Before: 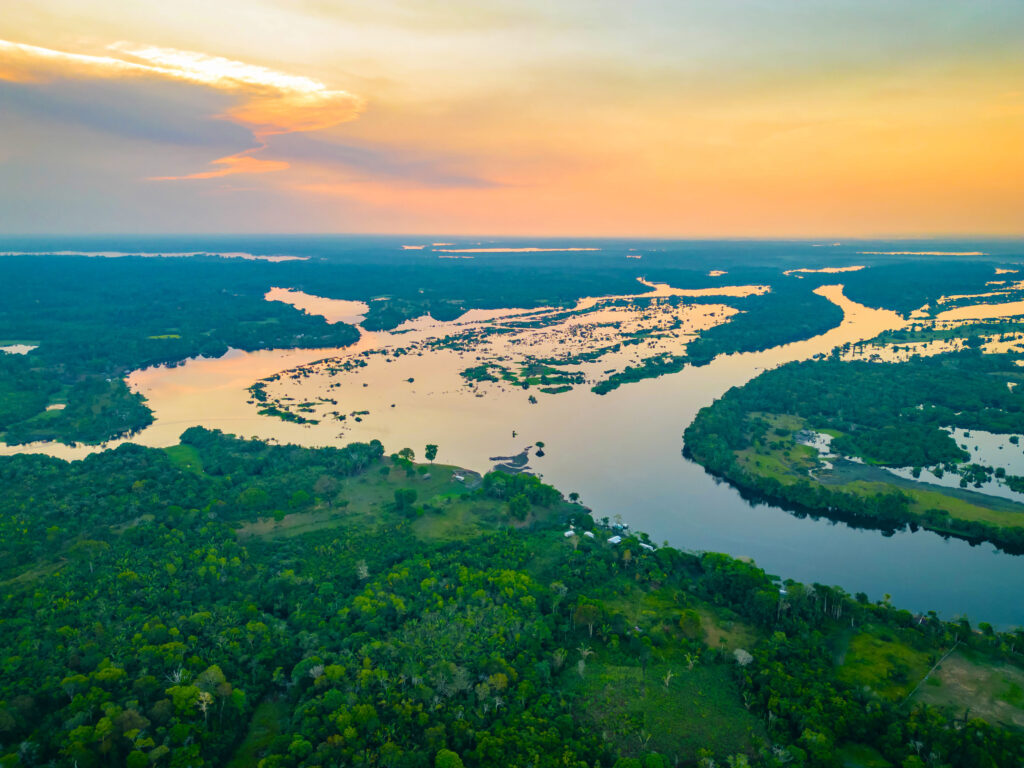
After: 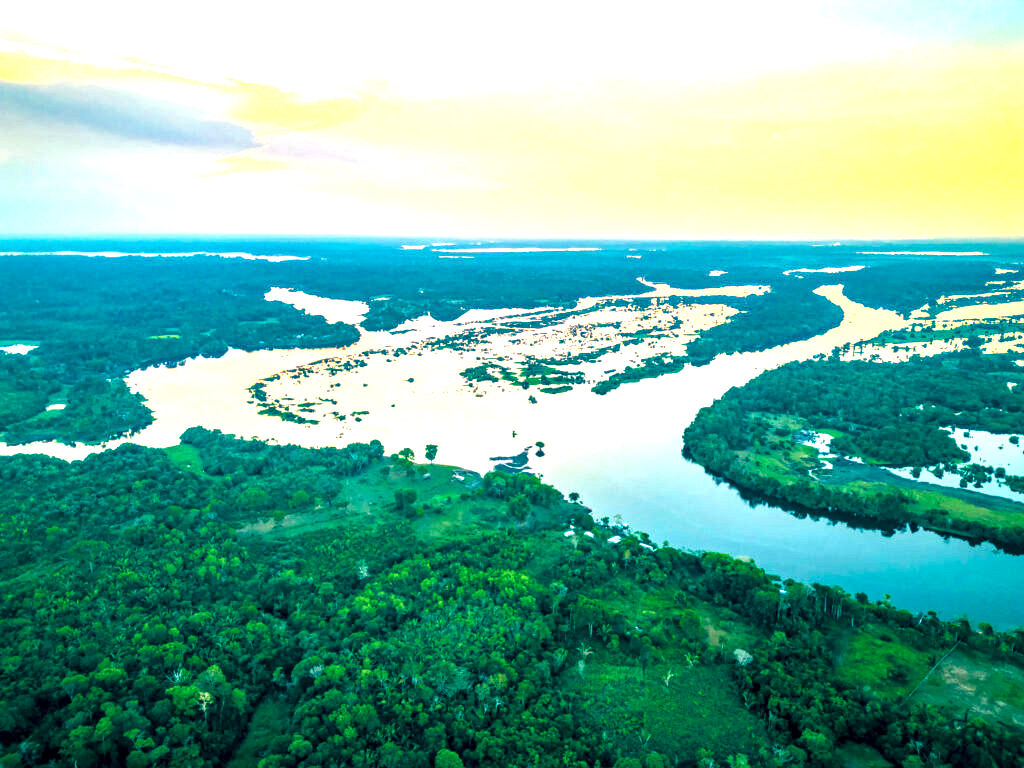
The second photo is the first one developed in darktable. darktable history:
color balance rgb: global offset › luminance -0.547%, global offset › chroma 0.903%, global offset › hue 176.08°, perceptual saturation grading › global saturation 0.836%, perceptual brilliance grading › global brilliance -4.431%, perceptual brilliance grading › highlights 24.186%, perceptual brilliance grading › mid-tones 7.025%, perceptual brilliance grading › shadows -4.922%
exposure: exposure 0.666 EV, compensate exposure bias true, compensate highlight preservation false
local contrast: detail 150%
